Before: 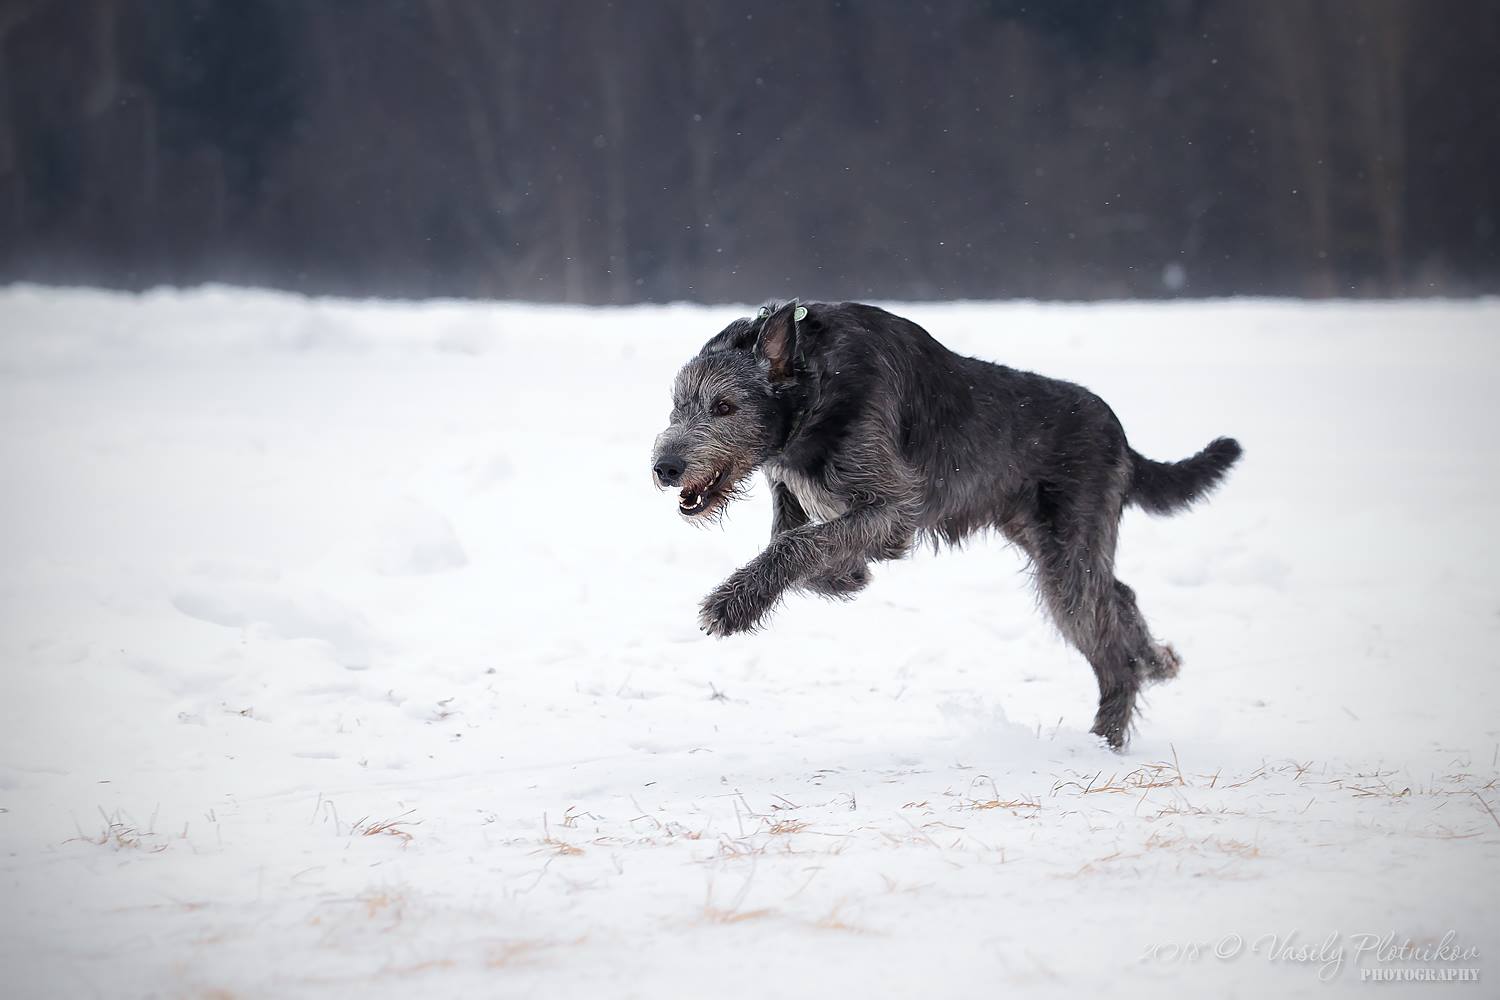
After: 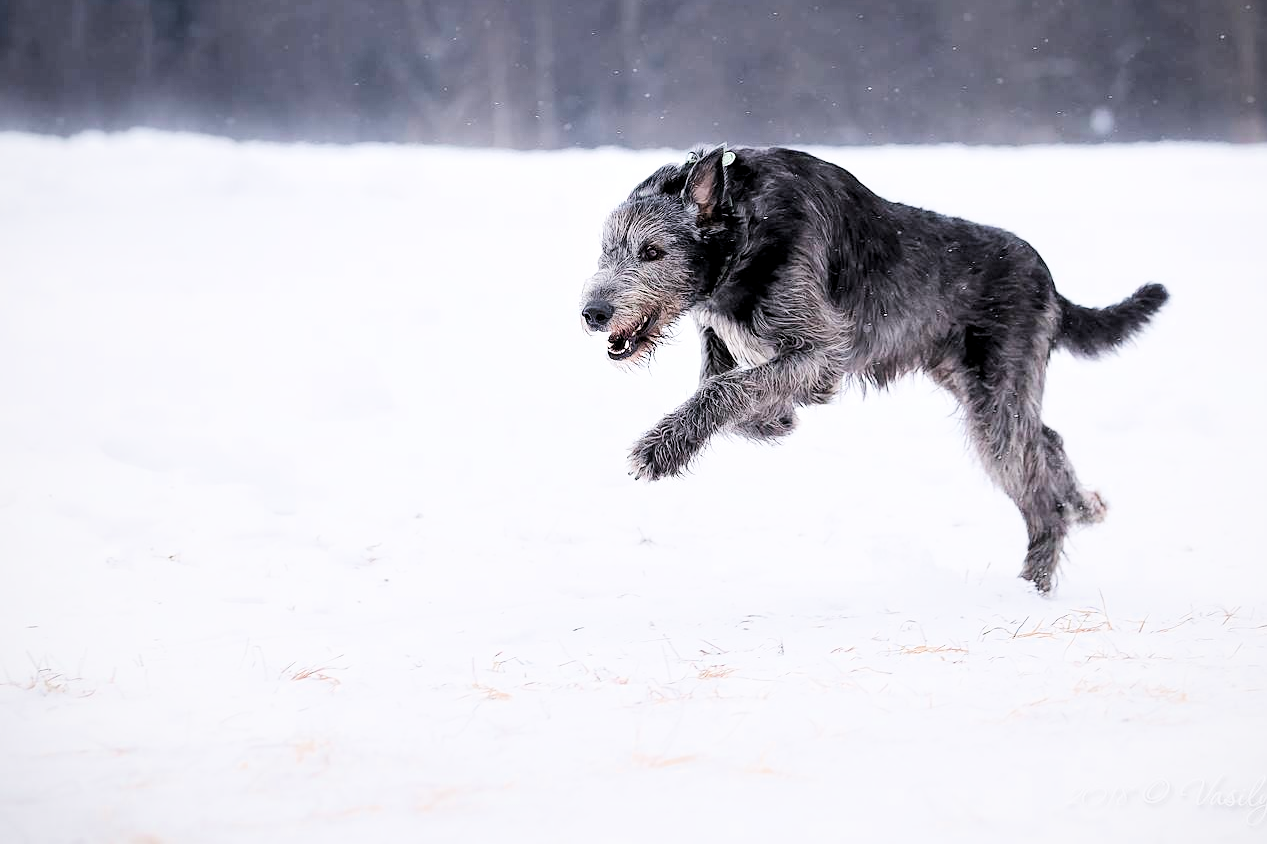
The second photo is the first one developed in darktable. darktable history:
white balance: red 1.009, blue 1.027
local contrast: highlights 100%, shadows 100%, detail 120%, midtone range 0.2
crop and rotate: left 4.842%, top 15.51%, right 10.668%
filmic rgb: black relative exposure -5 EV, hardness 2.88, contrast 1.3, highlights saturation mix -10%
exposure: black level correction 0, exposure 1.2 EV, compensate exposure bias true, compensate highlight preservation false
